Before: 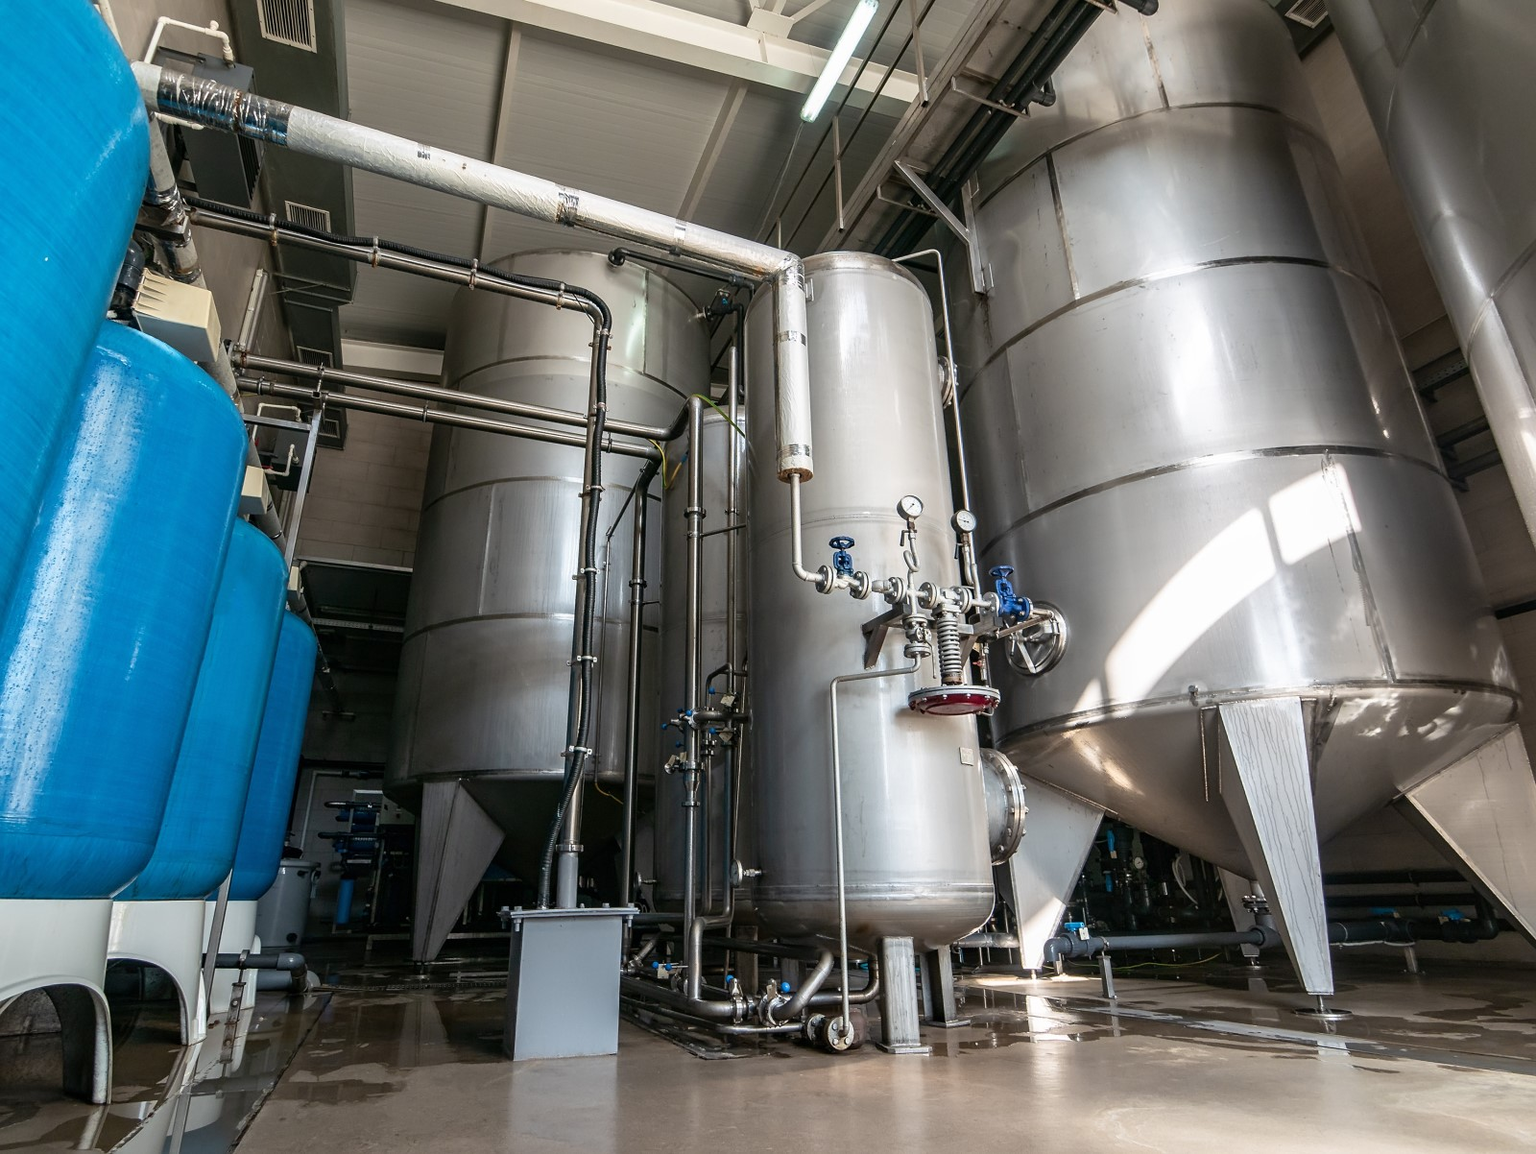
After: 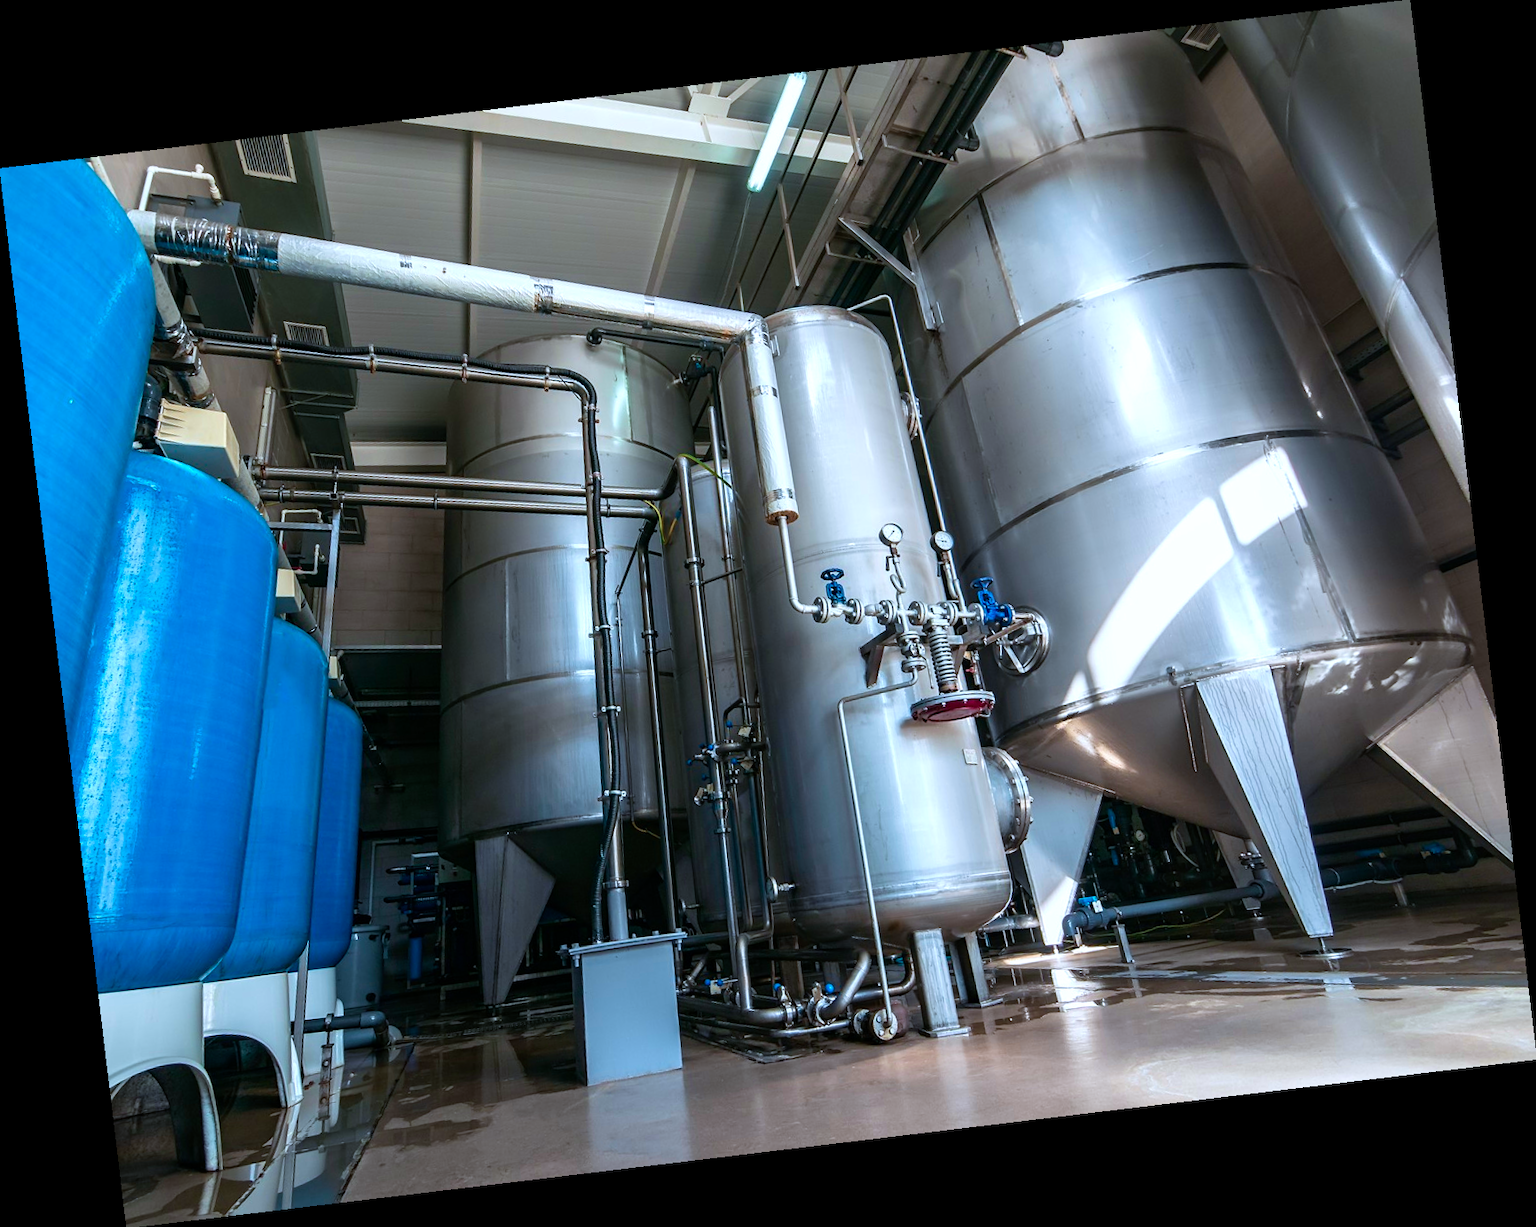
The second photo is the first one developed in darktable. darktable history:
color calibration: output R [0.972, 0.068, -0.094, 0], output G [-0.178, 1.216, -0.086, 0], output B [0.095, -0.136, 0.98, 0], illuminant custom, x 0.371, y 0.381, temperature 4283.16 K
color balance: contrast 8.5%, output saturation 105%
rotate and perspective: rotation -6.83°, automatic cropping off
velvia: on, module defaults
